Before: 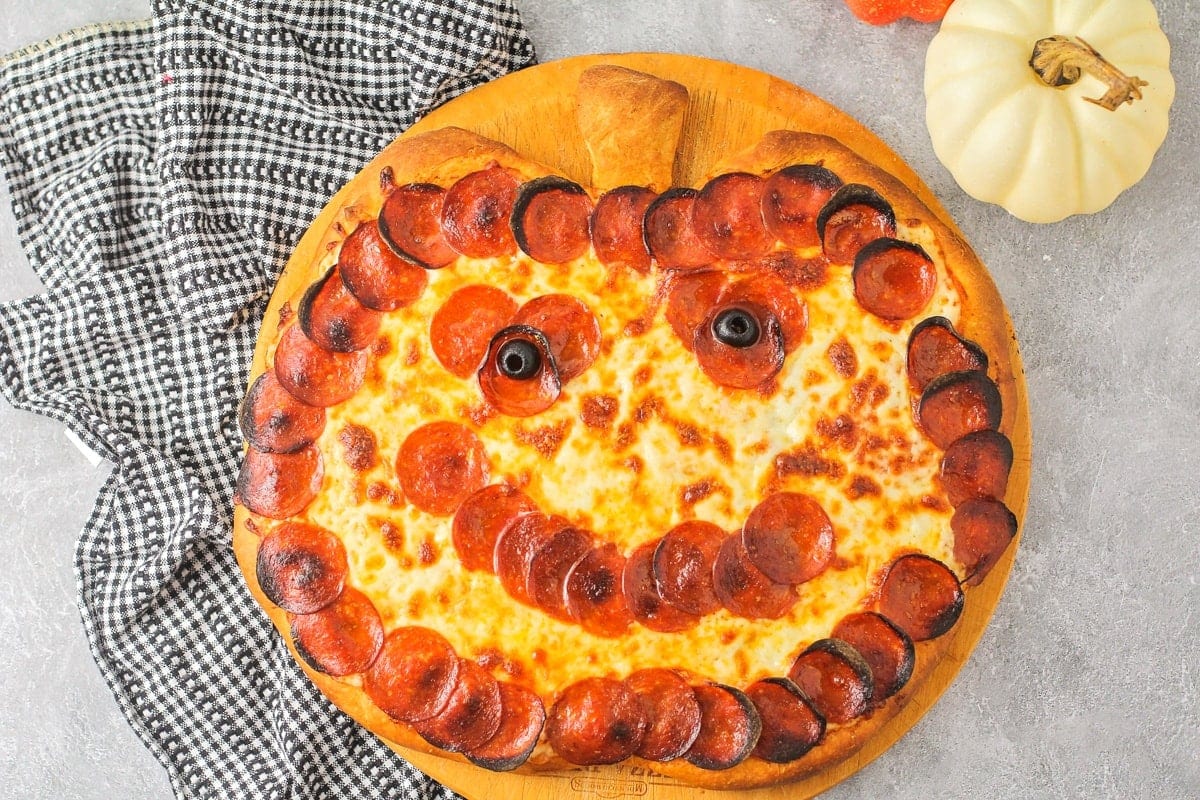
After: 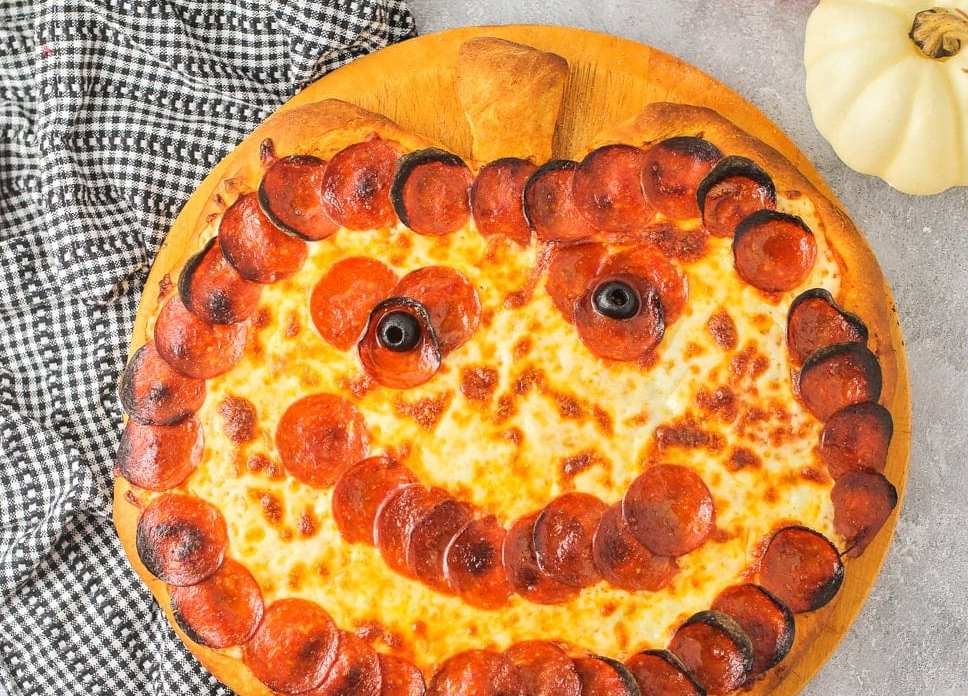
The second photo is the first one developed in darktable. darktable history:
crop: left 10.011%, top 3.5%, right 9.273%, bottom 9.411%
